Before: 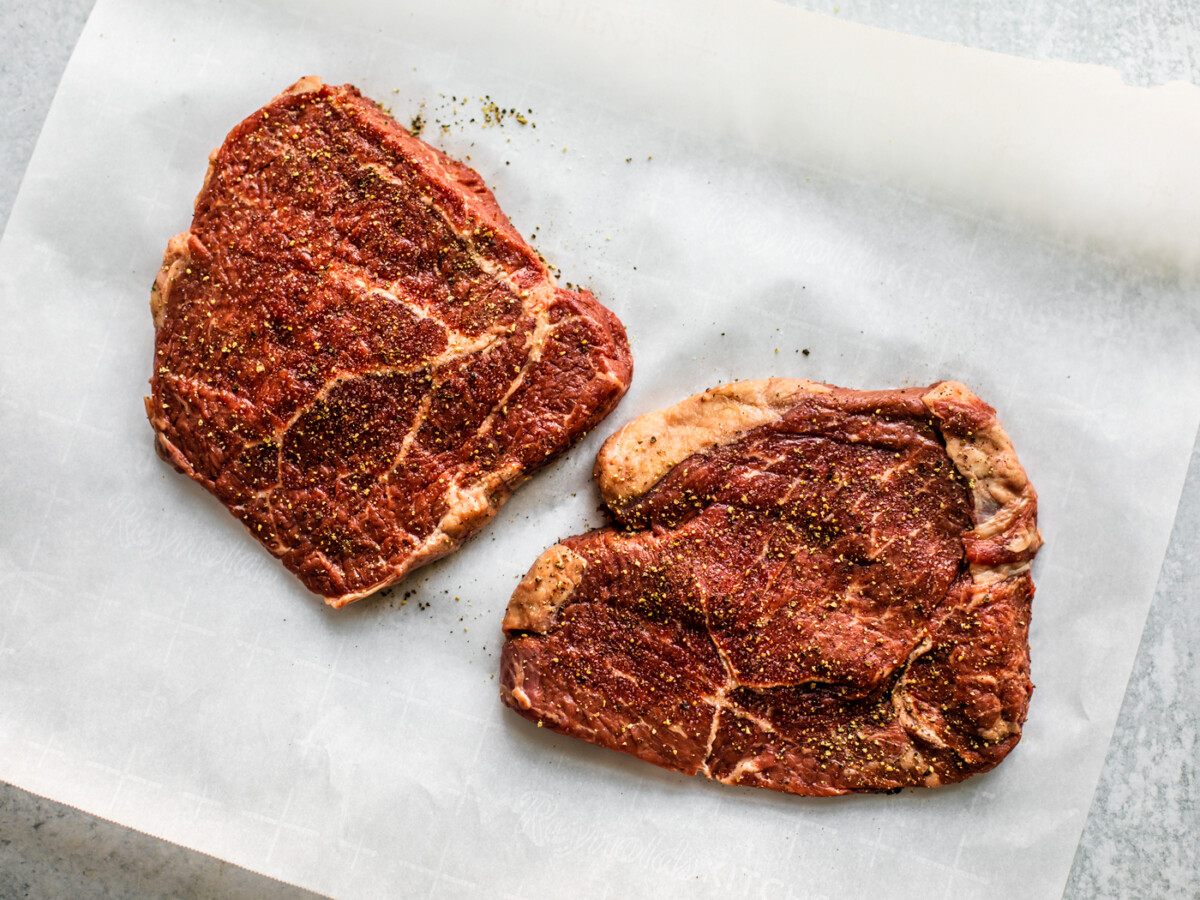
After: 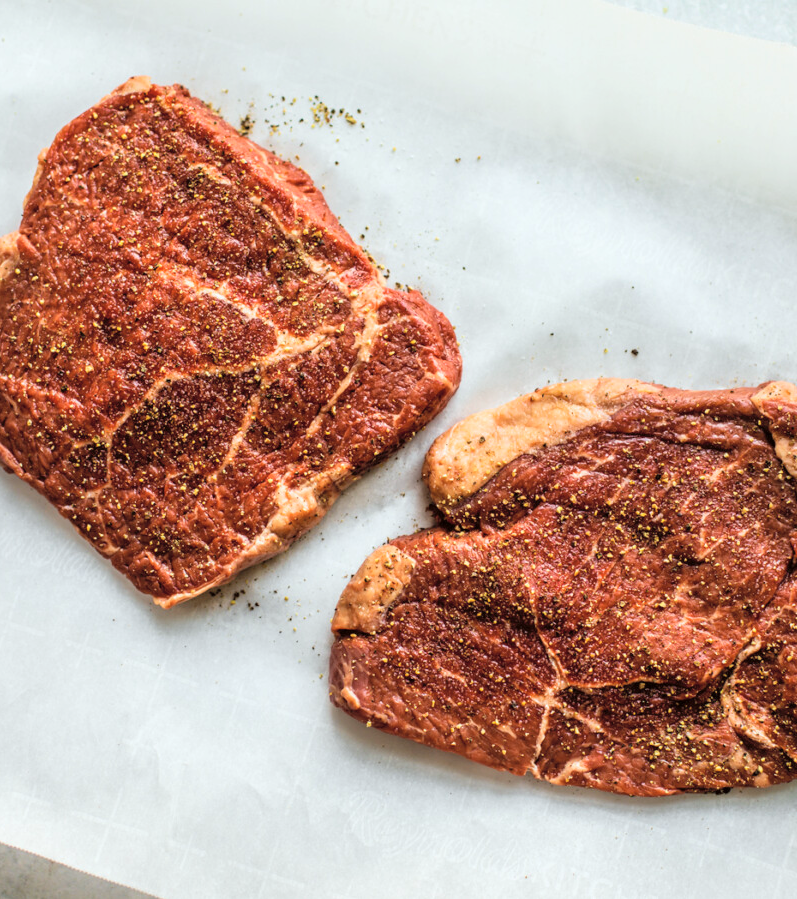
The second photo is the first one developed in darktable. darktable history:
contrast brightness saturation: brightness 0.154
color correction: highlights a* -2.85, highlights b* -2.12, shadows a* 2.36, shadows b* 2.85
crop and rotate: left 14.309%, right 19.22%
